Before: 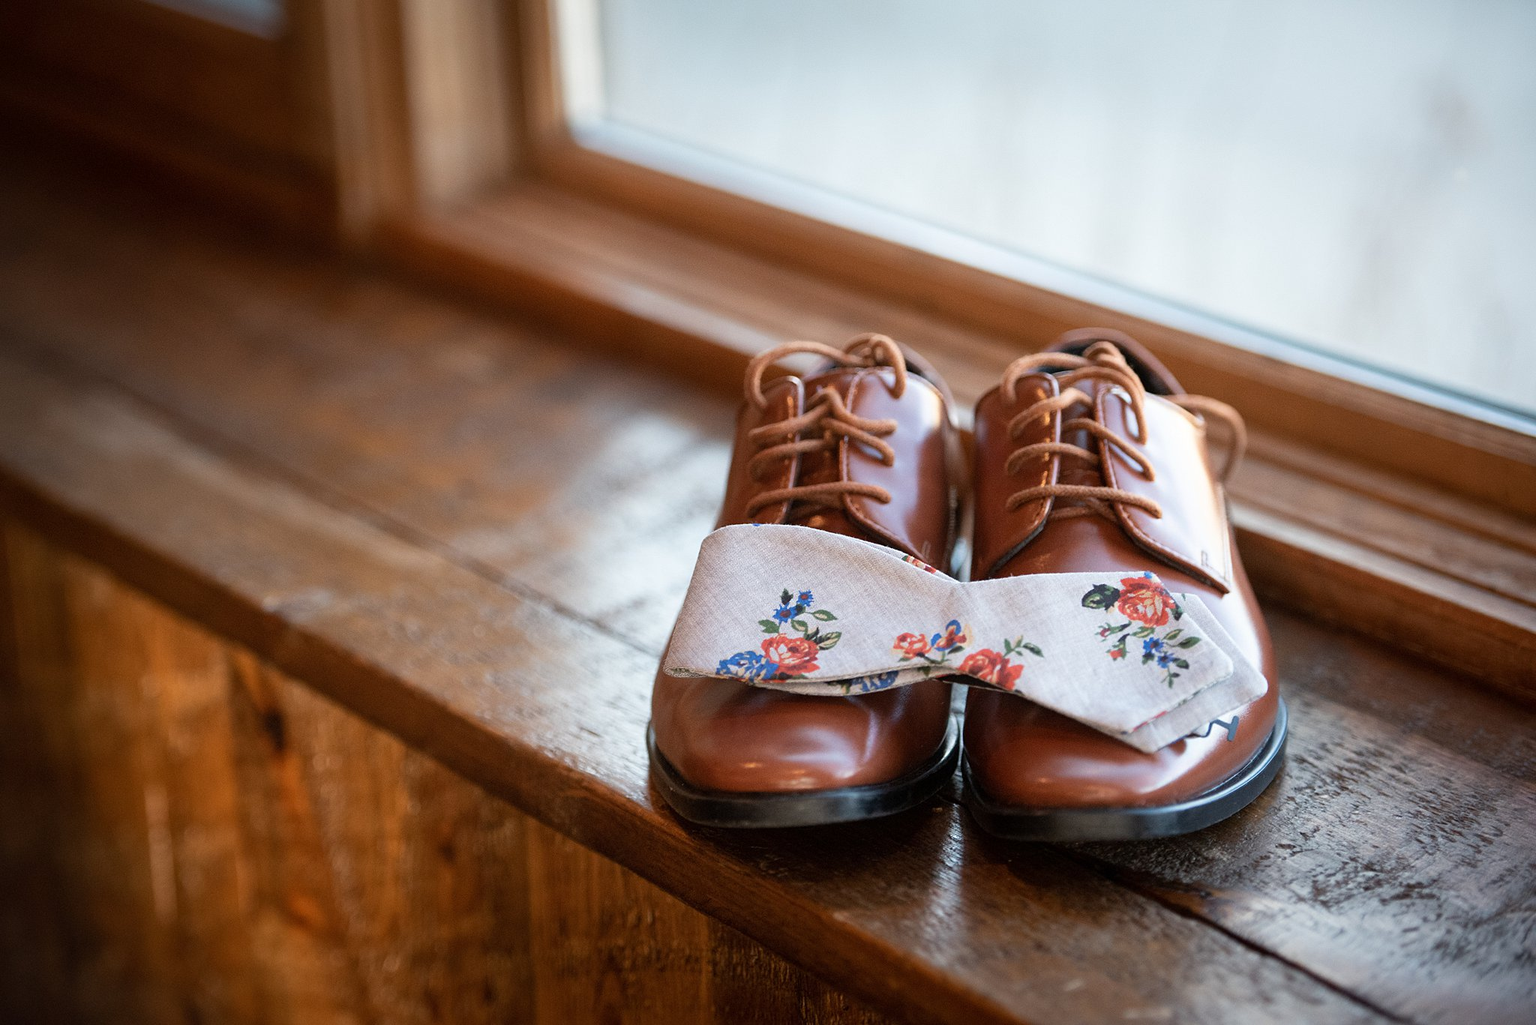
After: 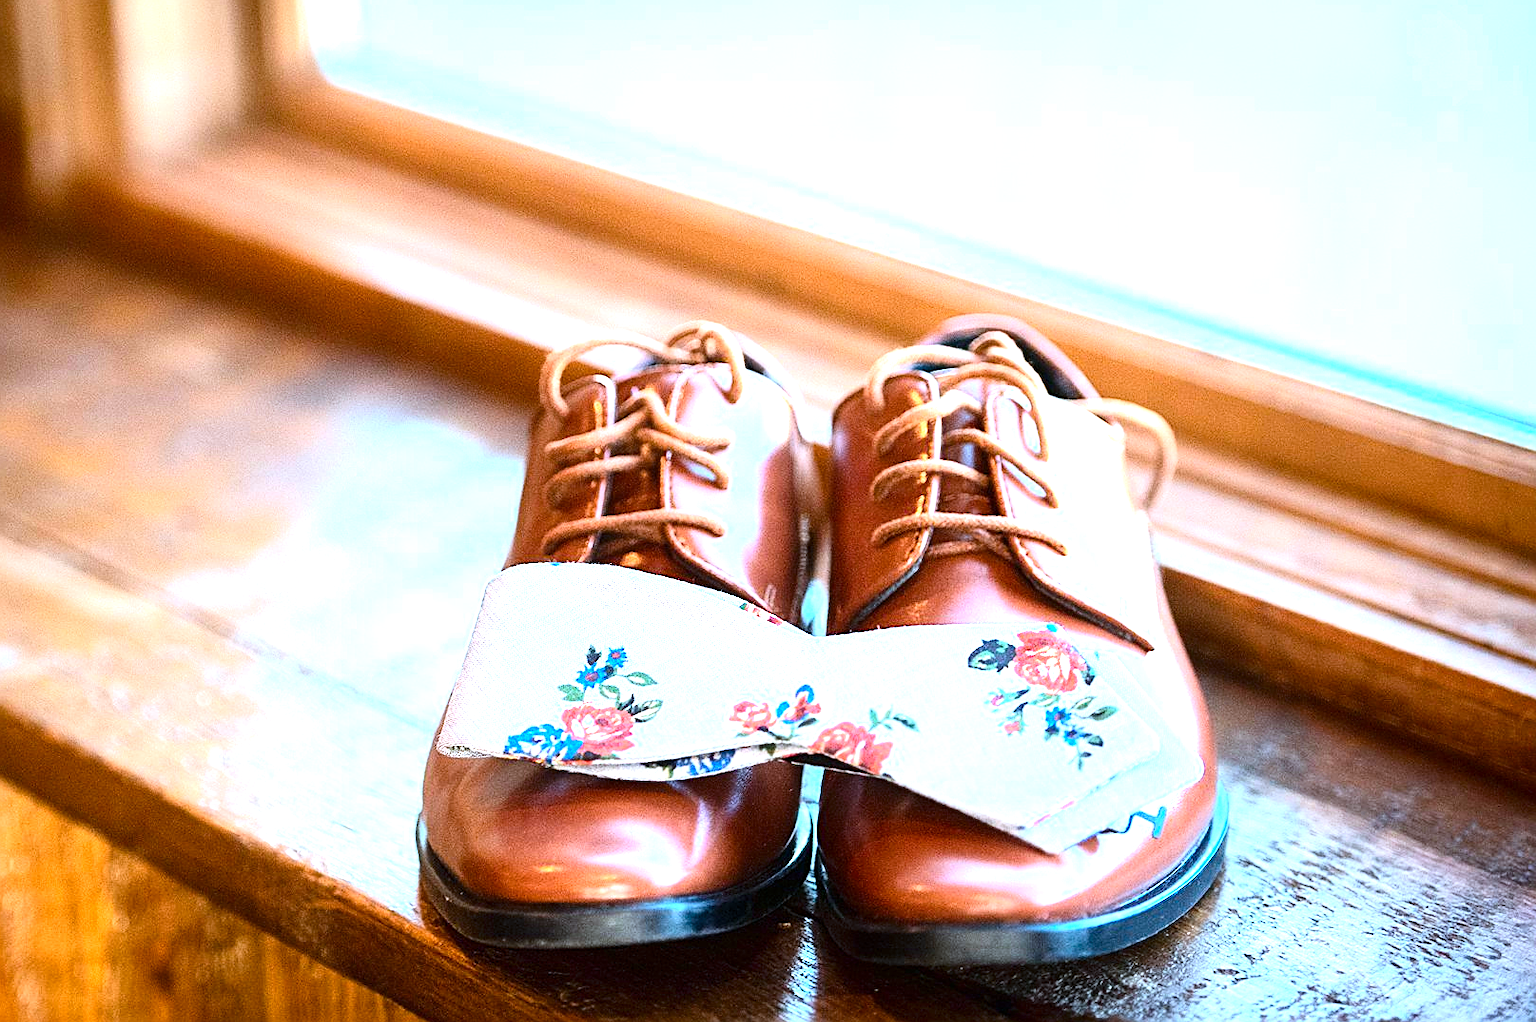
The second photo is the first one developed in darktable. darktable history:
color balance rgb: perceptual saturation grading › global saturation 25.839%, global vibrance 20%
tone equalizer: -8 EV -0.394 EV, -7 EV -0.418 EV, -6 EV -0.347 EV, -5 EV -0.215 EV, -3 EV 0.219 EV, -2 EV 0.357 EV, -1 EV 0.382 EV, +0 EV 0.444 EV, smoothing diameter 24.88%, edges refinement/feathering 13.93, preserve details guided filter
exposure: black level correction 0, exposure 1.375 EV, compensate exposure bias true, compensate highlight preservation false
crop and rotate: left 20.754%, top 7.838%, right 0.34%, bottom 13.452%
sharpen: on, module defaults
color calibration: x 0.383, y 0.371, temperature 3900.57 K
base curve: preserve colors none
contrast brightness saturation: contrast 0.217
